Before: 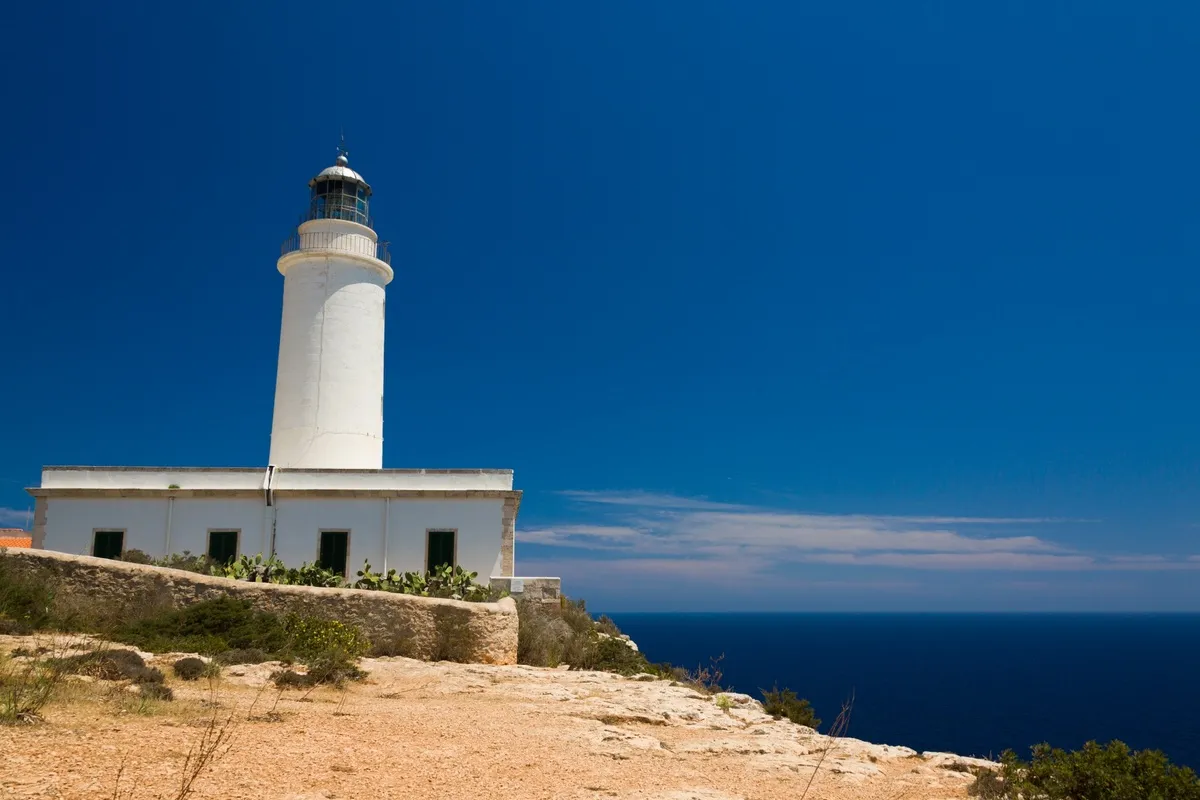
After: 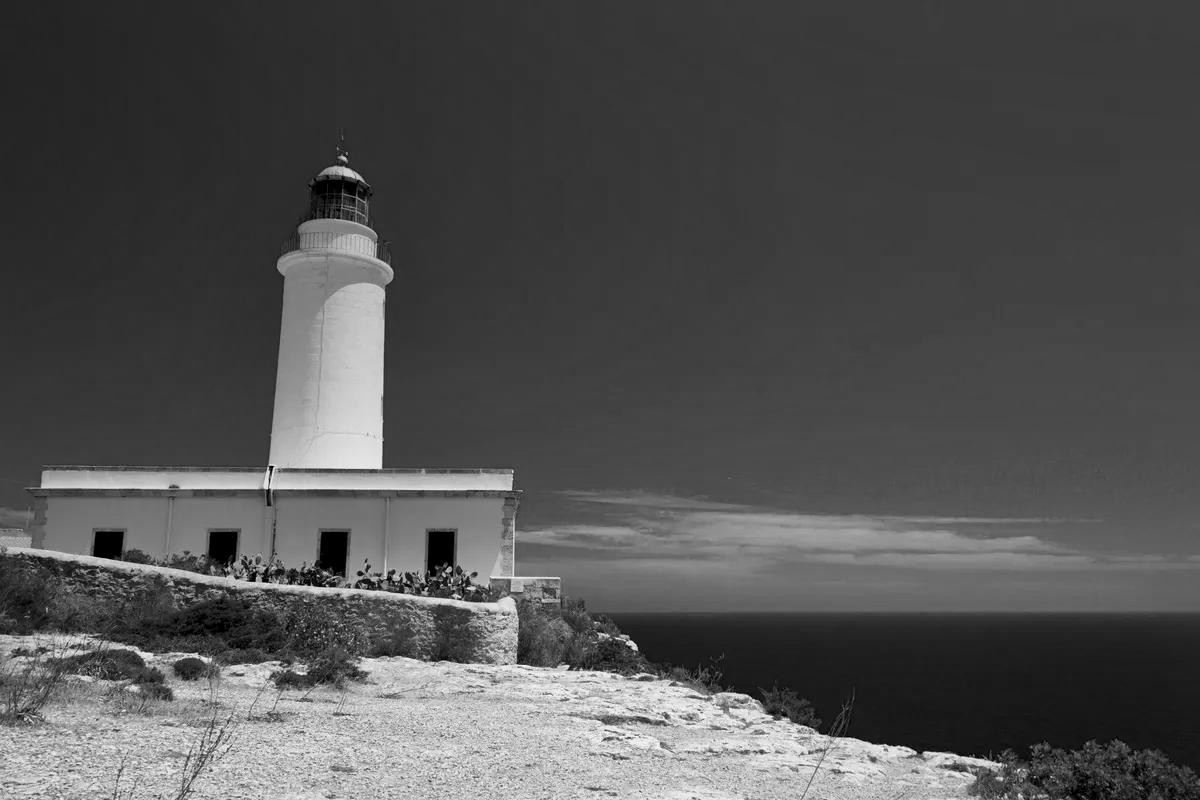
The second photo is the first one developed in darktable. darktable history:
monochrome: a 32, b 64, size 2.3
local contrast: mode bilateral grid, contrast 20, coarseness 50, detail 171%, midtone range 0.2
graduated density: hue 238.83°, saturation 50%
